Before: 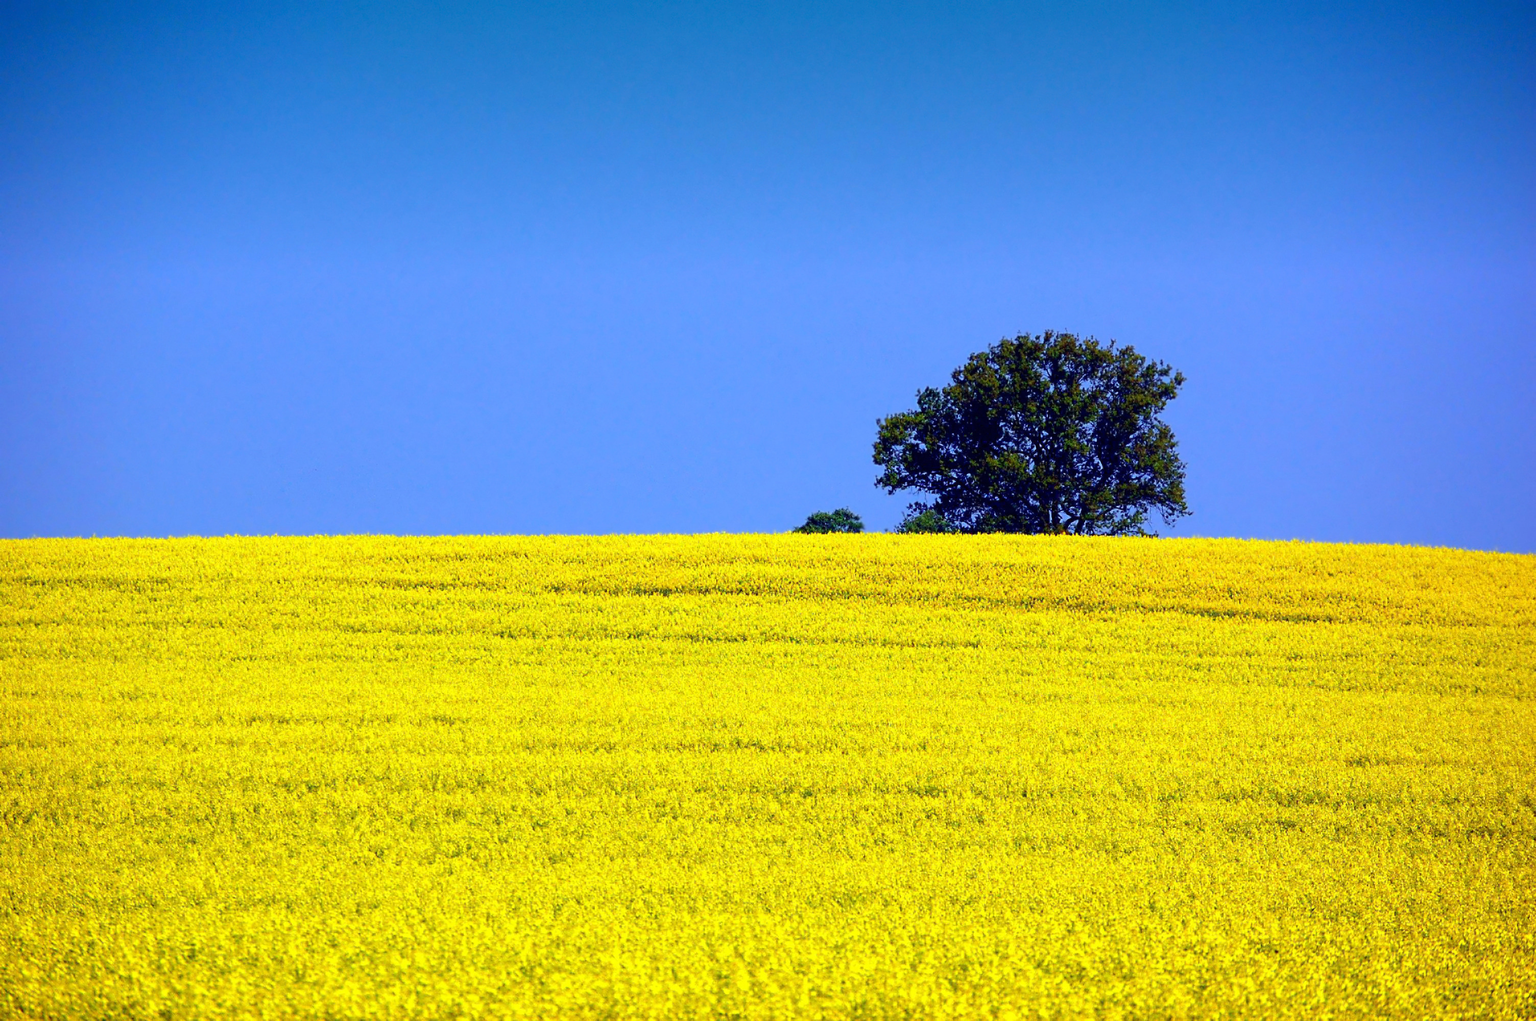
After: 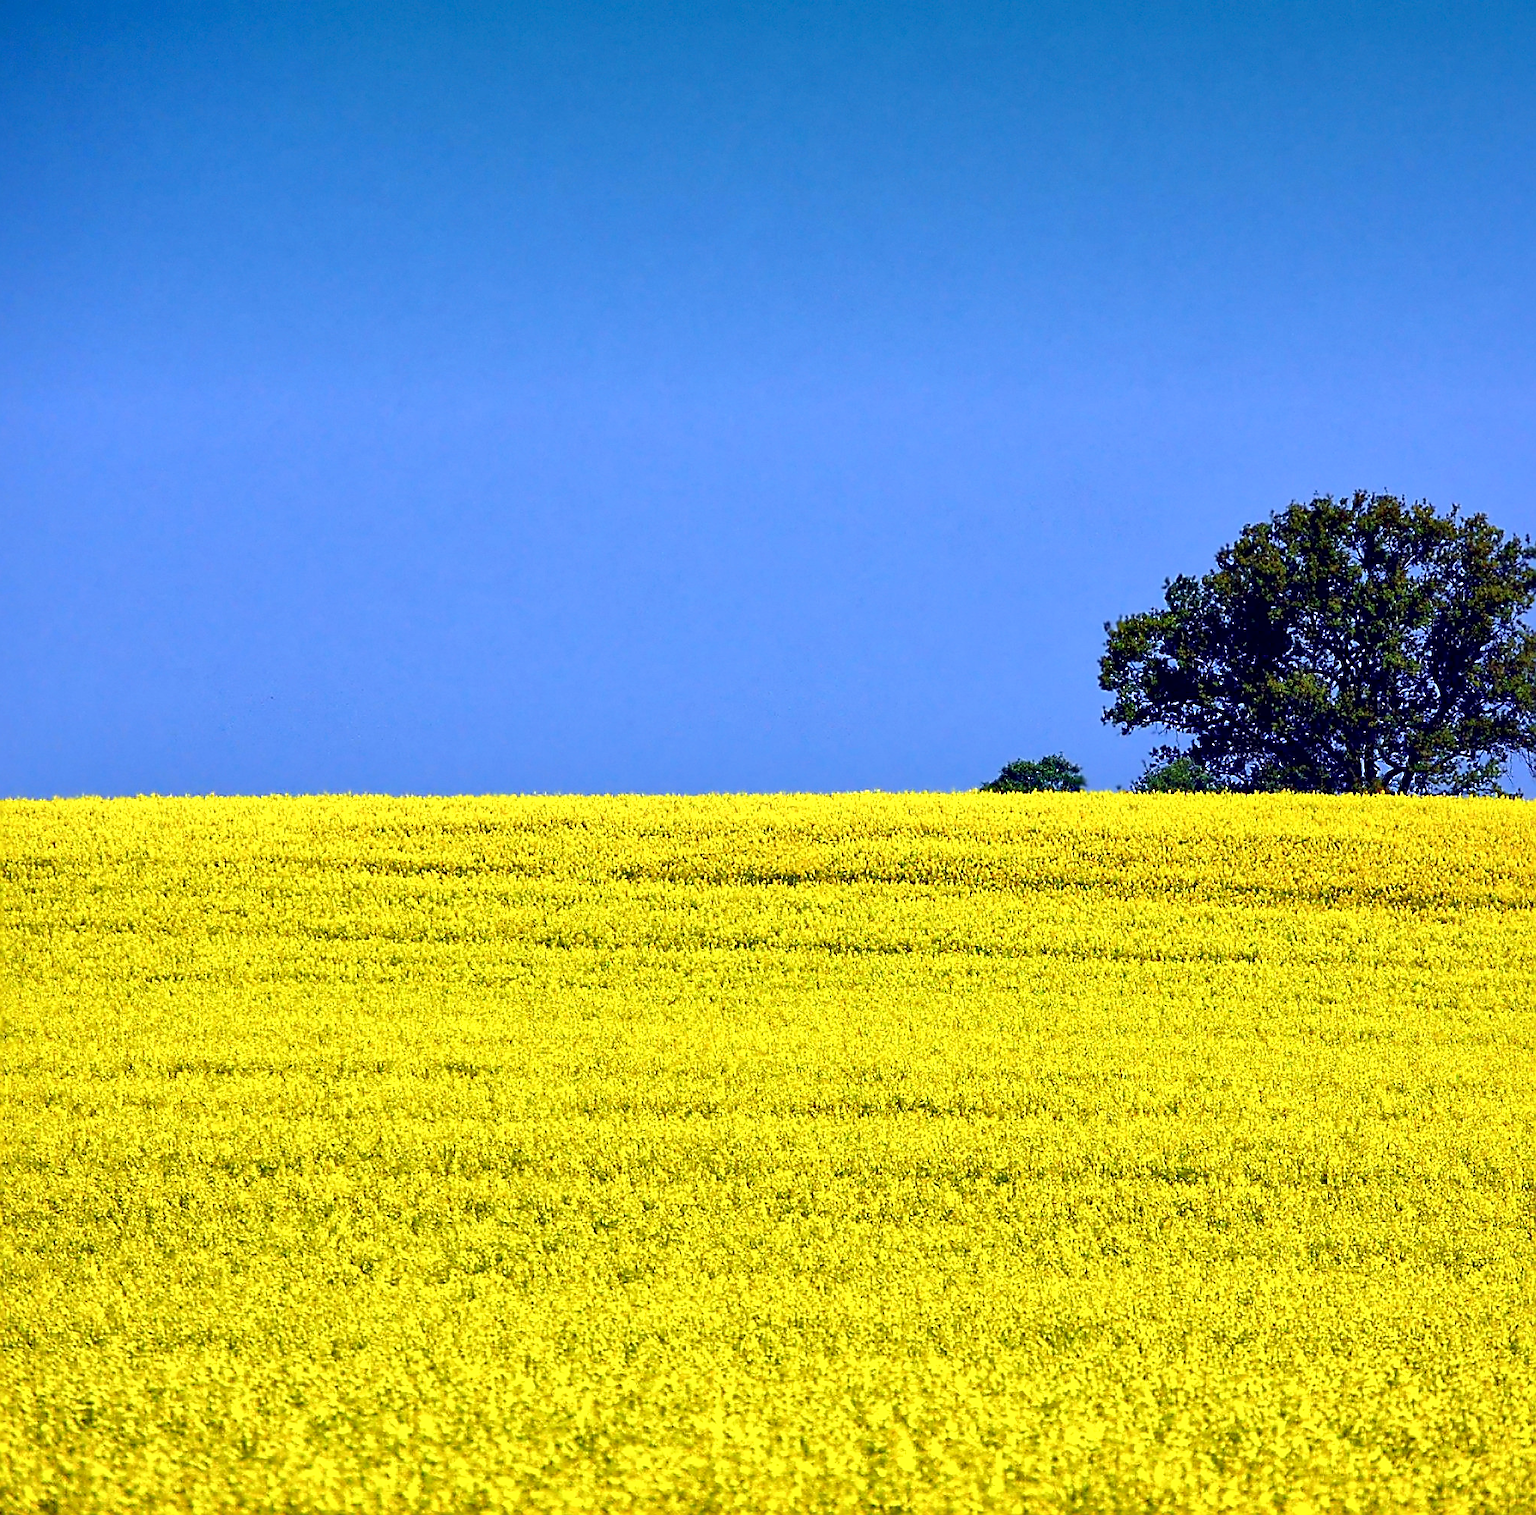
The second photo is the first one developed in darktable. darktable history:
local contrast: mode bilateral grid, contrast 24, coarseness 61, detail 151%, midtone range 0.2
sharpen: radius 1.351, amount 1.26, threshold 0.754
crop and rotate: left 8.655%, right 23.958%
